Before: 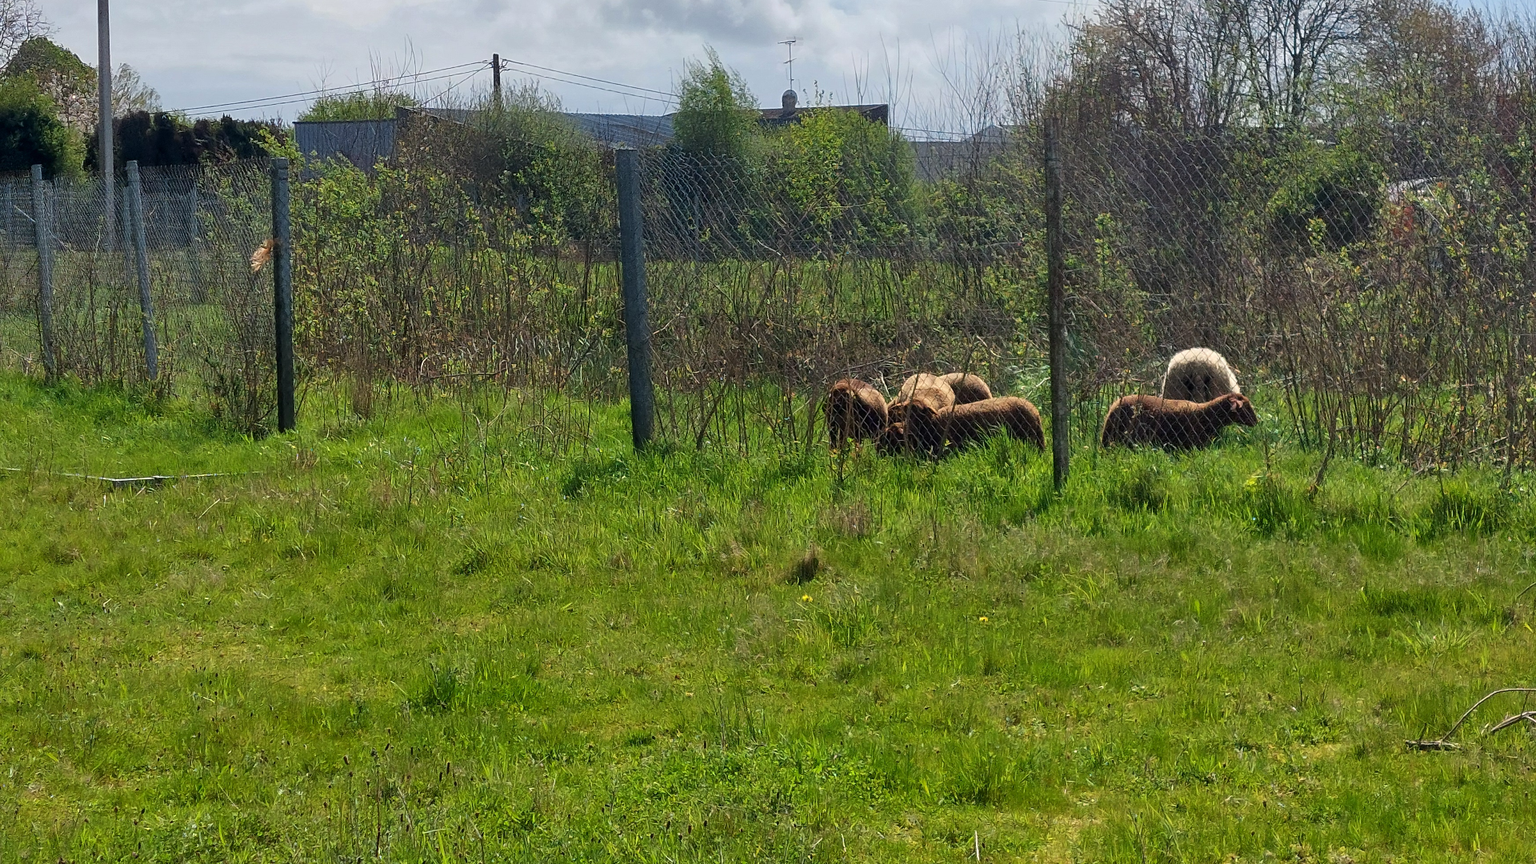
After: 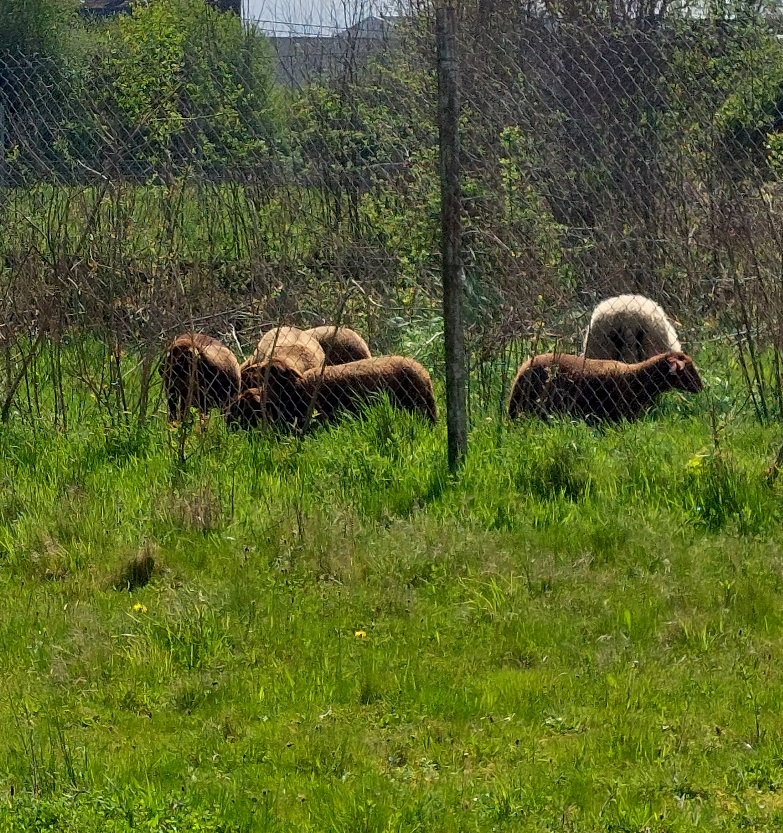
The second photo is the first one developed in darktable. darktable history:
crop: left 45.266%, top 12.964%, right 13.947%, bottom 9.845%
exposure: black level correction 0.005, exposure 0.005 EV, compensate highlight preservation false
